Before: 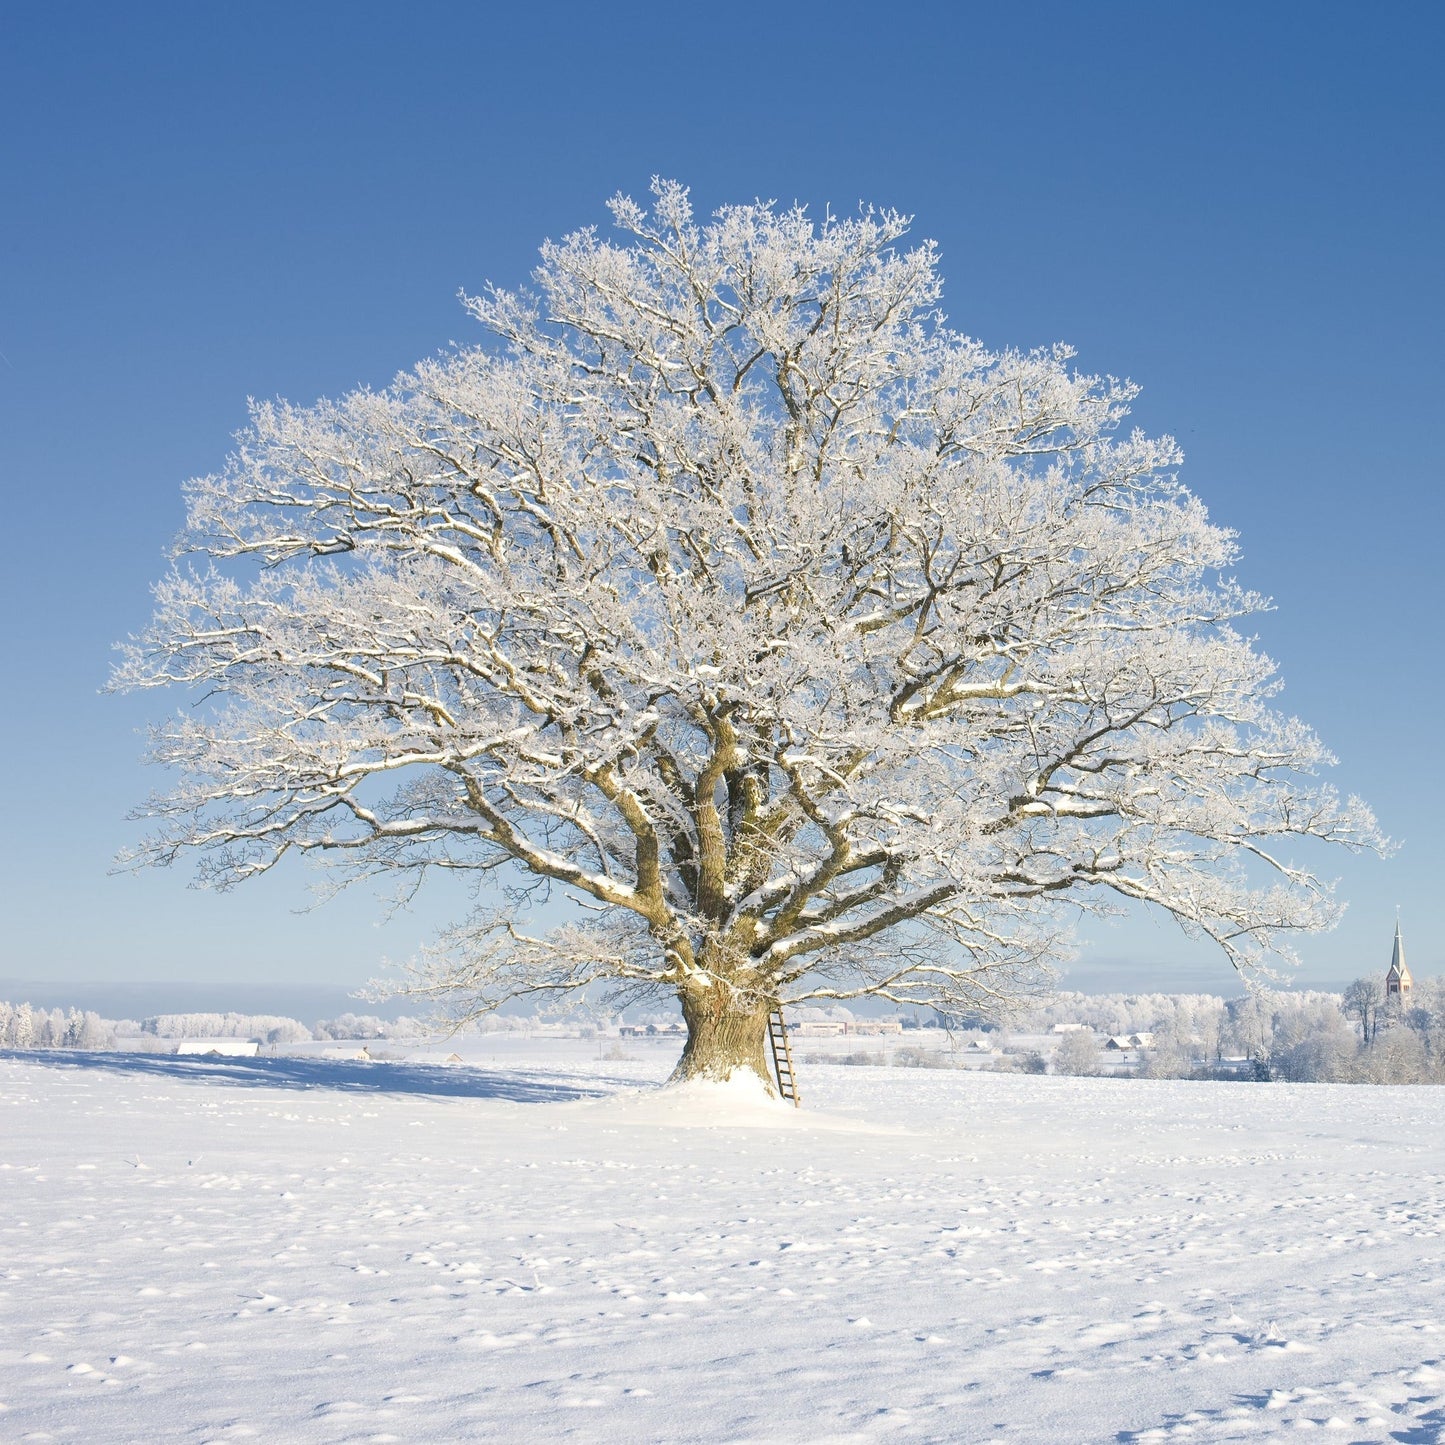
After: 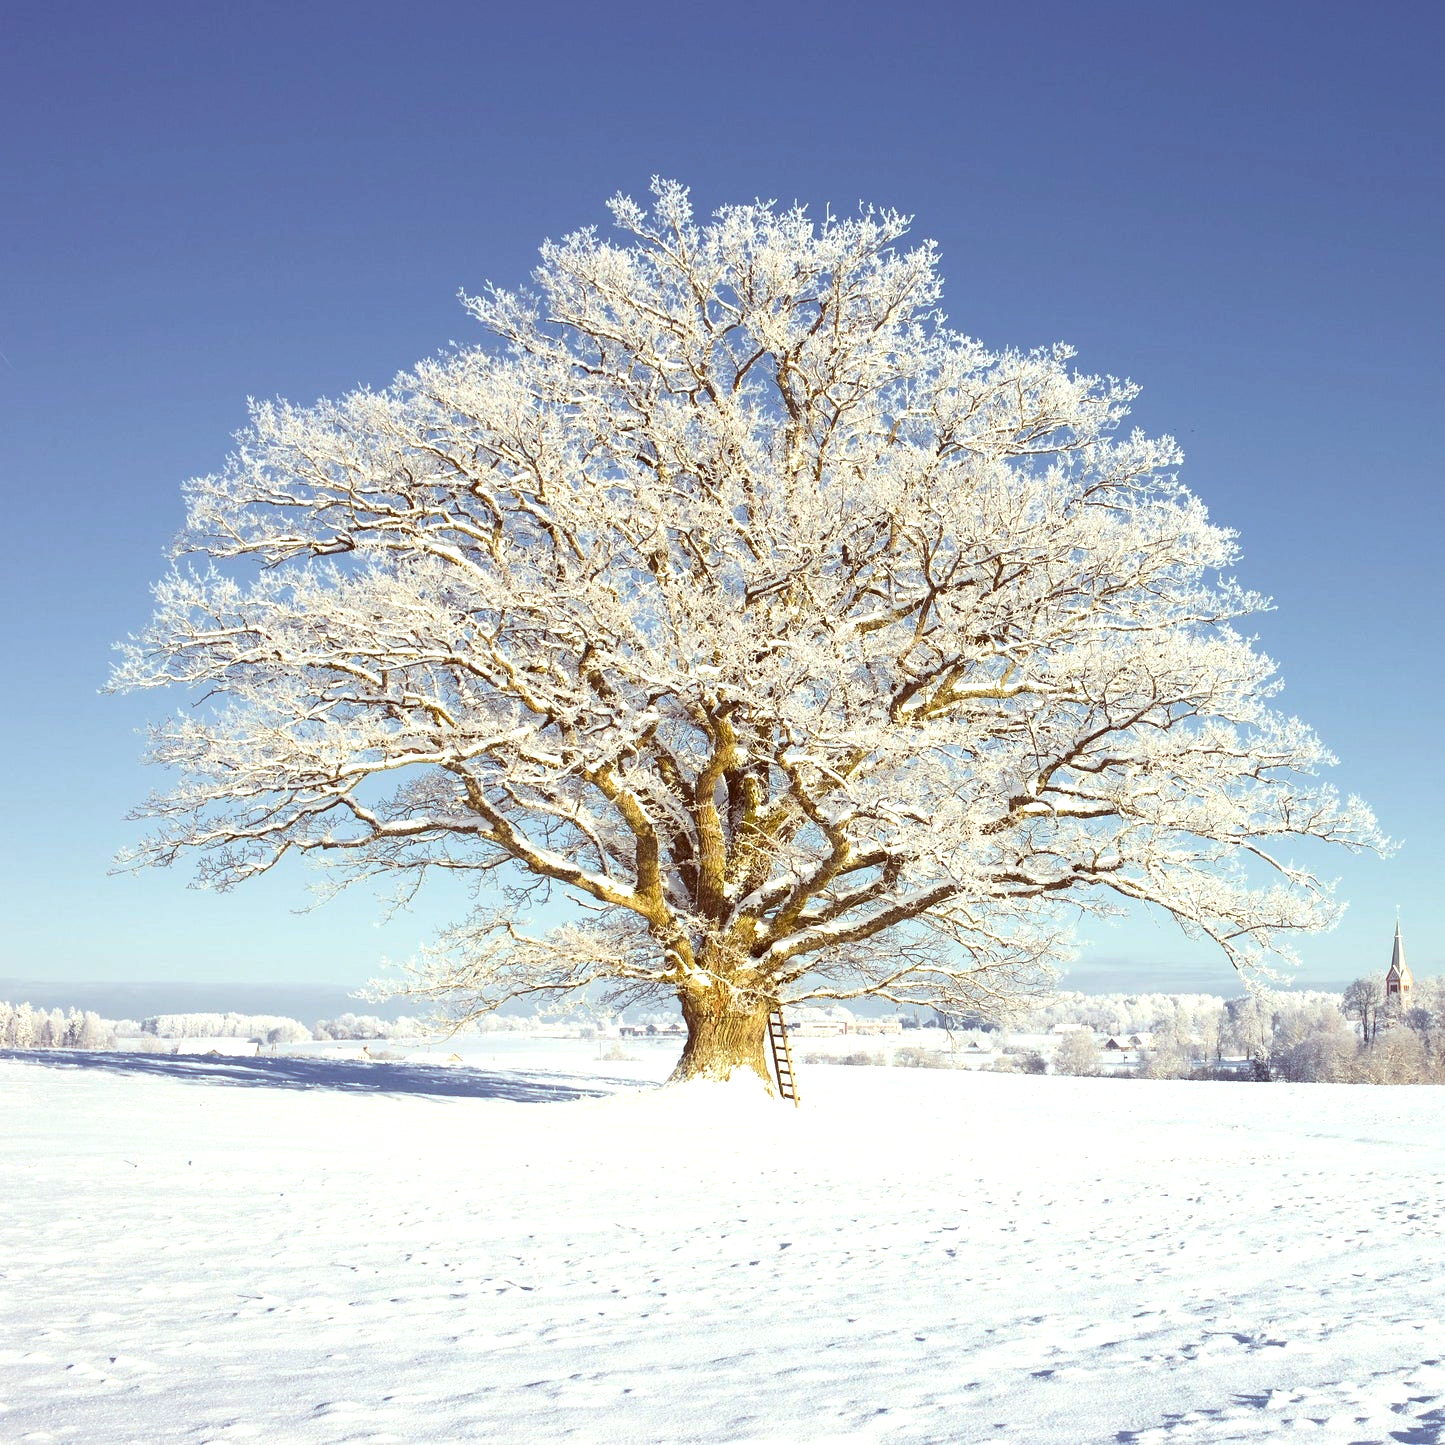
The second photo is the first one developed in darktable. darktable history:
color balance rgb: highlights gain › chroma 2.06%, highlights gain › hue 67.08°, global offset › luminance -0.475%, linear chroma grading › shadows -9.513%, linear chroma grading › global chroma 20.05%, perceptual saturation grading › global saturation -2.566%, perceptual saturation grading › shadows -1.479%, perceptual brilliance grading › global brilliance 14.629%, perceptual brilliance grading › shadows -34.506%, global vibrance 20%
color correction: highlights a* -7.04, highlights b* -0.215, shadows a* 20.88, shadows b* 11.82
